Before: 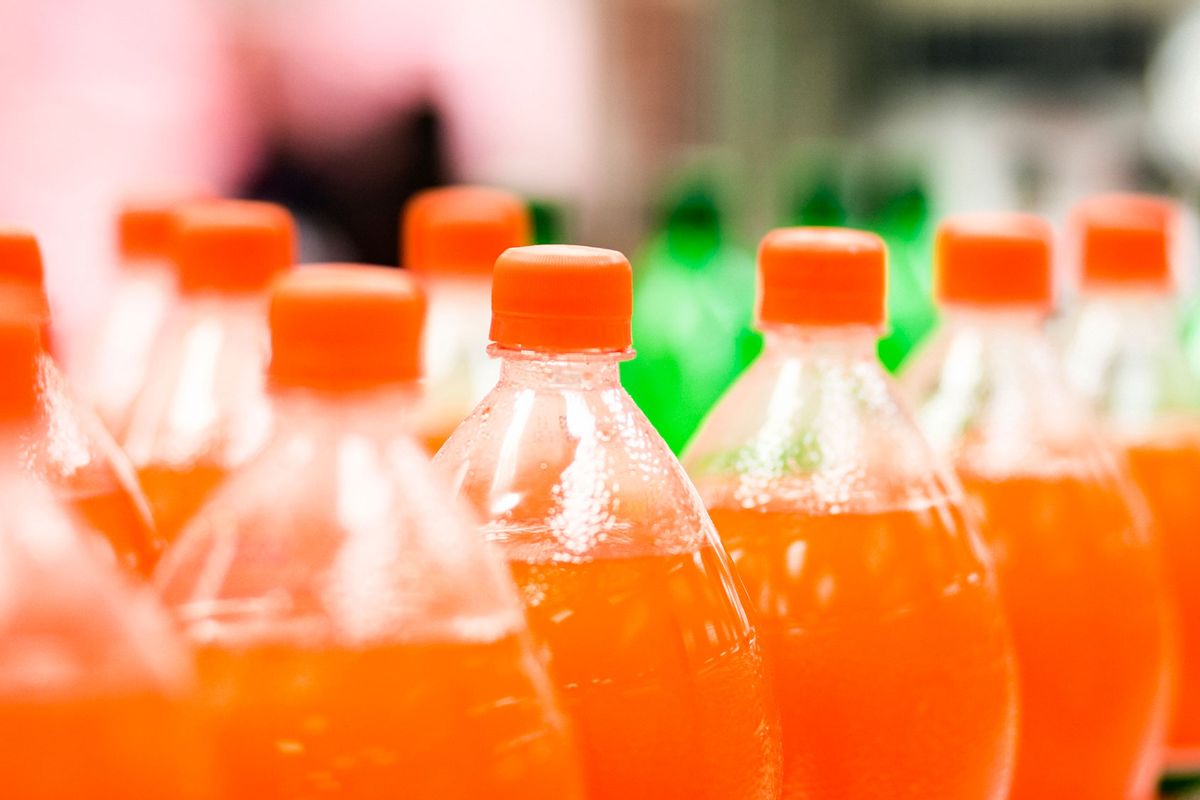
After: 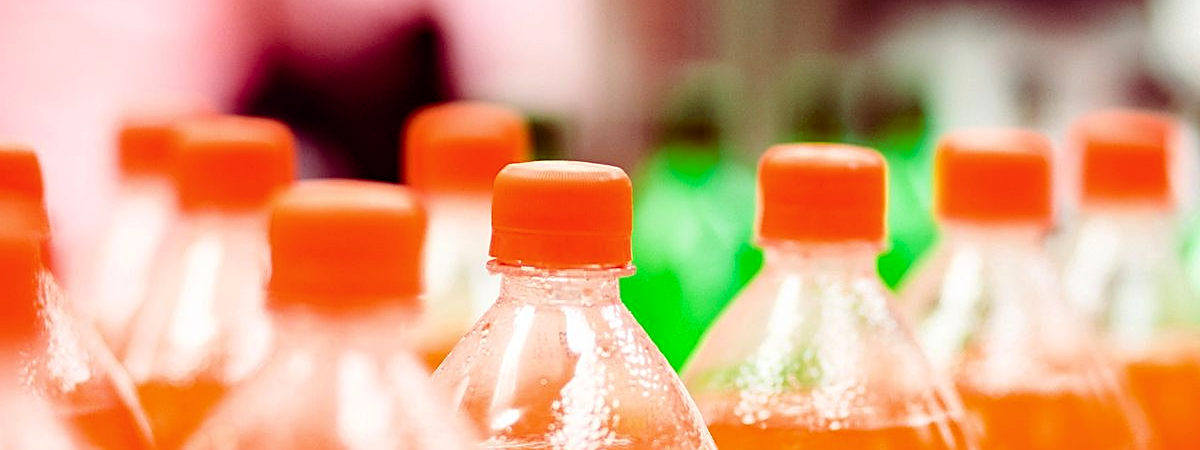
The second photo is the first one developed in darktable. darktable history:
color balance rgb: shadows lift › luminance -18.452%, shadows lift › chroma 35.418%, power › luminance -8.799%, perceptual saturation grading › global saturation 0.281%, global vibrance 20%
sharpen: on, module defaults
crop and rotate: top 10.517%, bottom 33.21%
